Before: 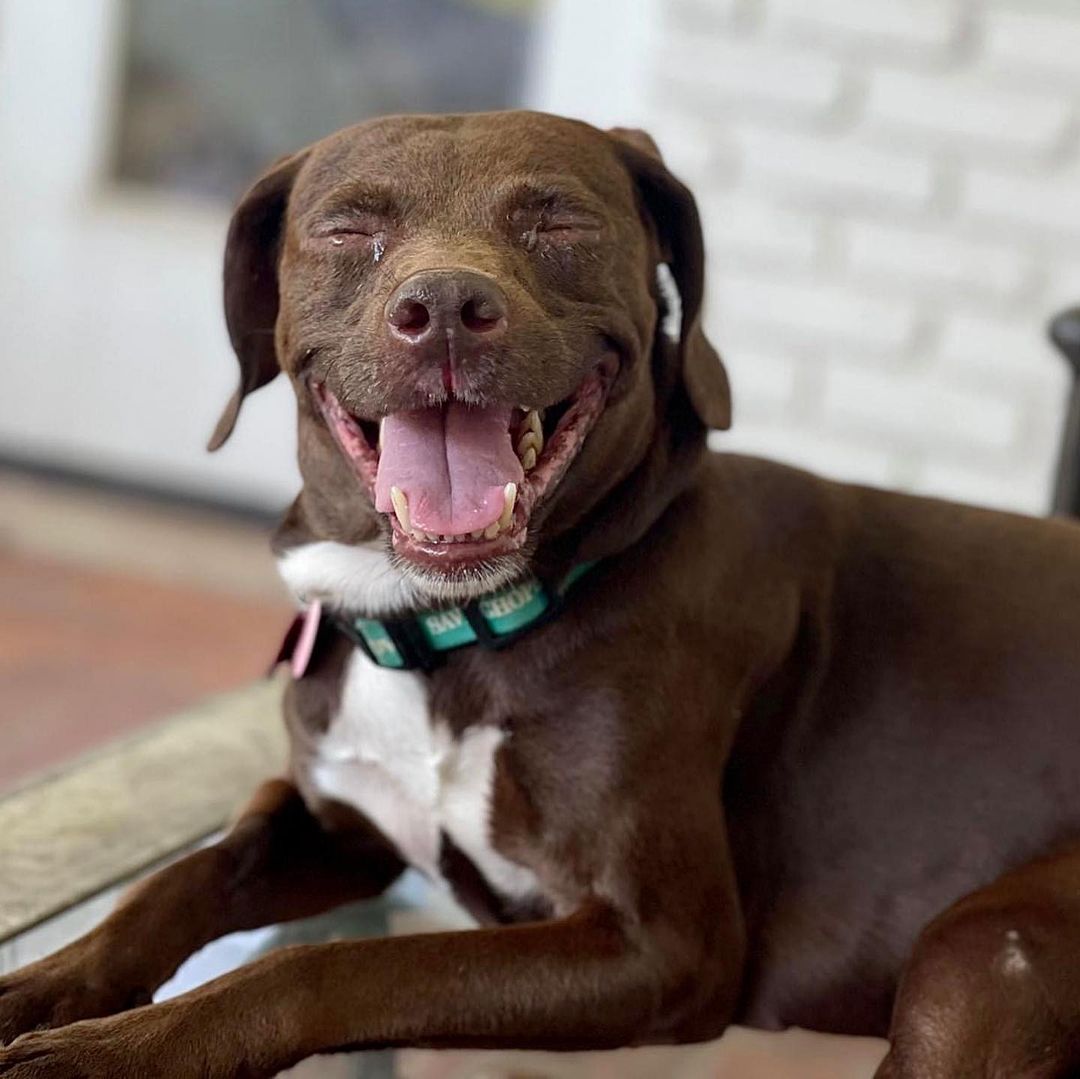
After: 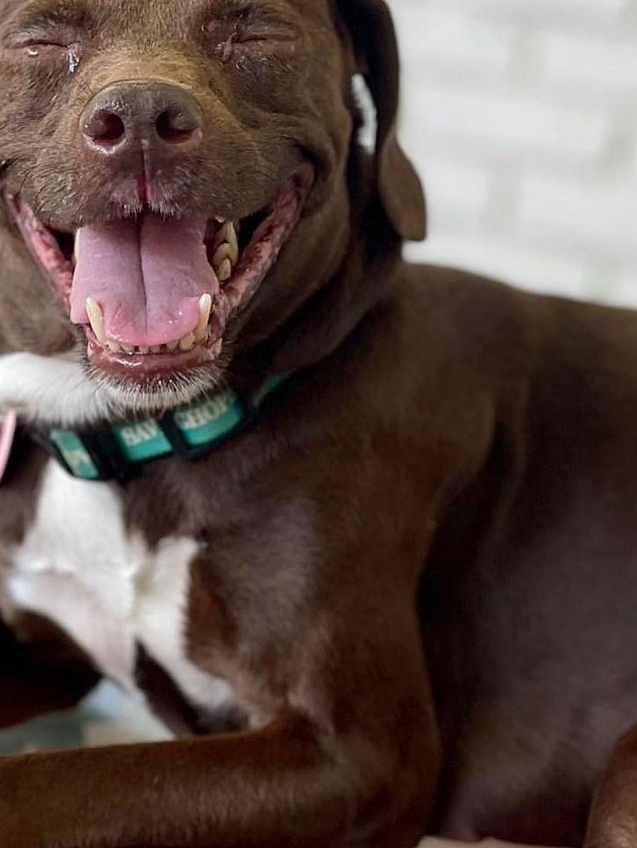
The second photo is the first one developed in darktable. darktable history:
crop and rotate: left 28.256%, top 17.587%, right 12.705%, bottom 3.77%
